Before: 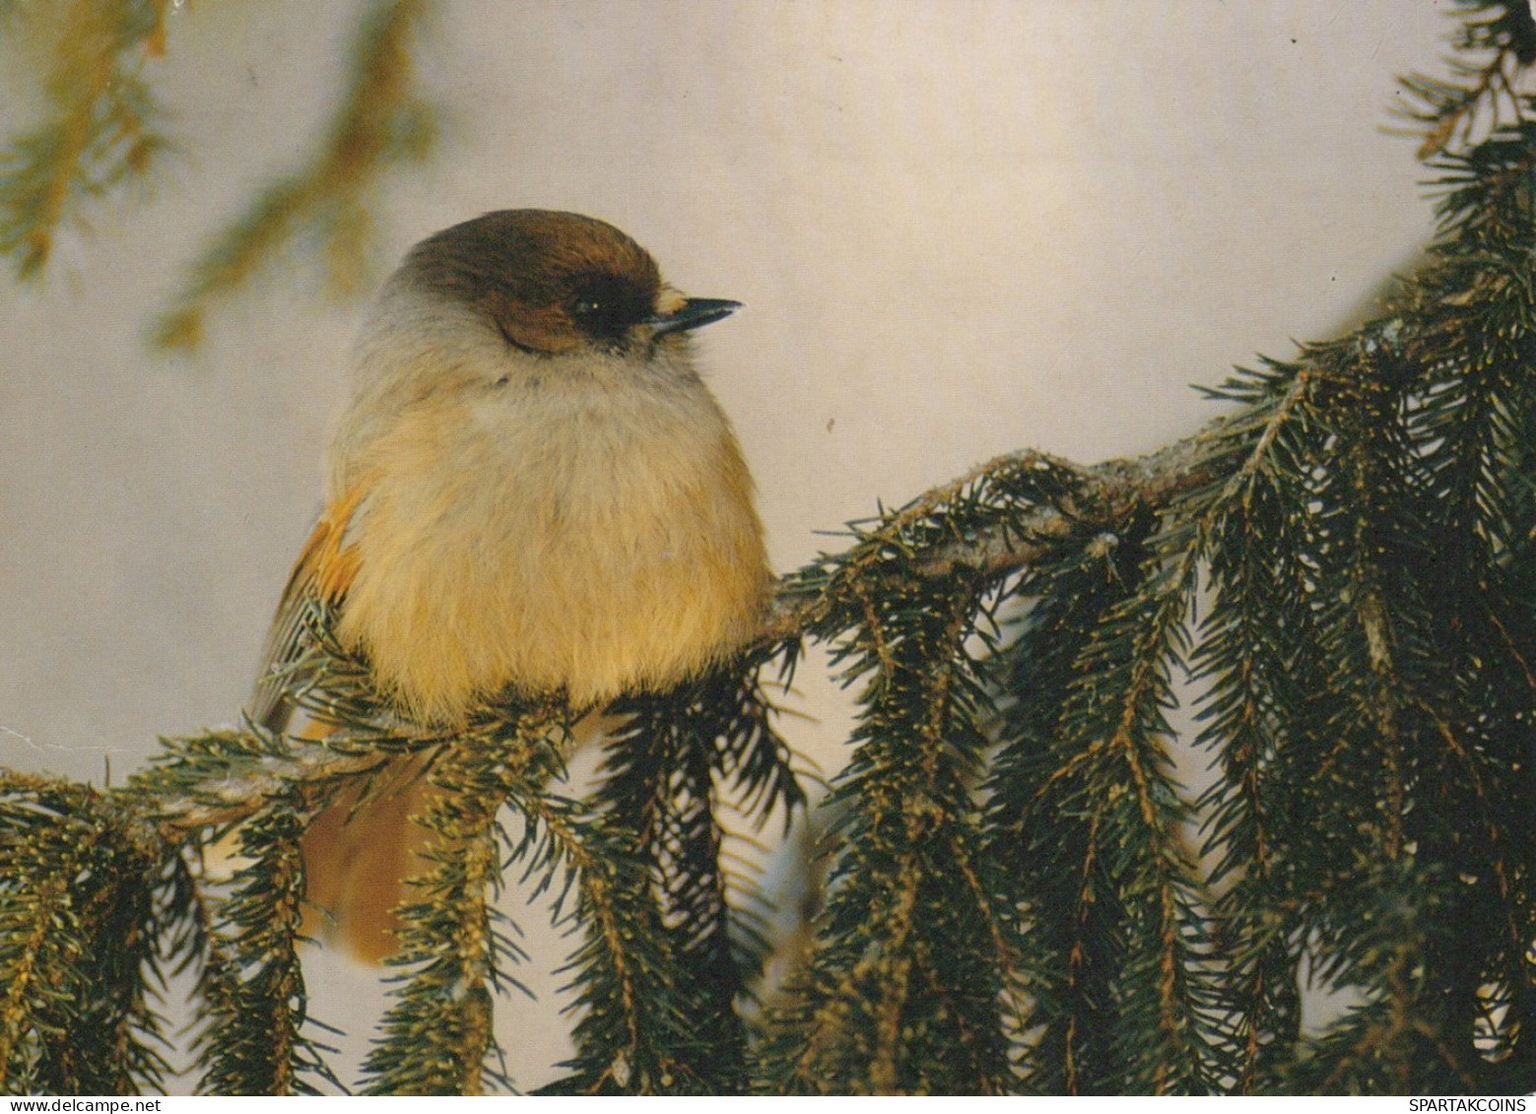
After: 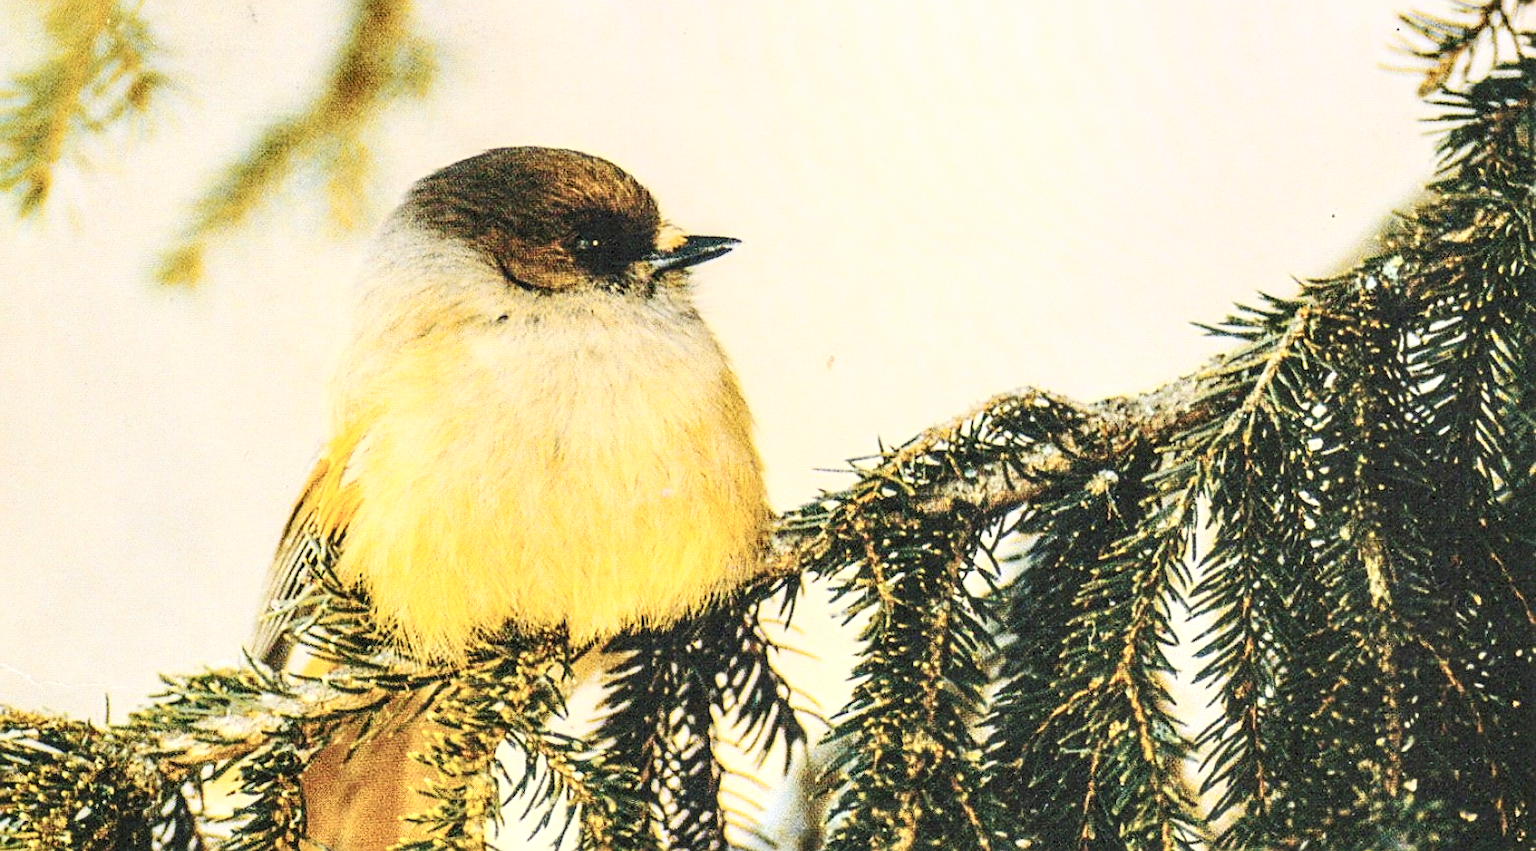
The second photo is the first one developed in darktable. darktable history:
crop: top 5.703%, bottom 17.893%
local contrast: highlights 58%, detail 146%
contrast brightness saturation: contrast 0.426, brightness 0.554, saturation -0.197
exposure: exposure -0.327 EV, compensate exposure bias true, compensate highlight preservation false
sharpen: on, module defaults
base curve: curves: ch0 [(0, 0) (0.028, 0.03) (0.121, 0.232) (0.46, 0.748) (0.859, 0.968) (1, 1)], preserve colors none
color balance rgb: perceptual saturation grading › global saturation 30.835%
